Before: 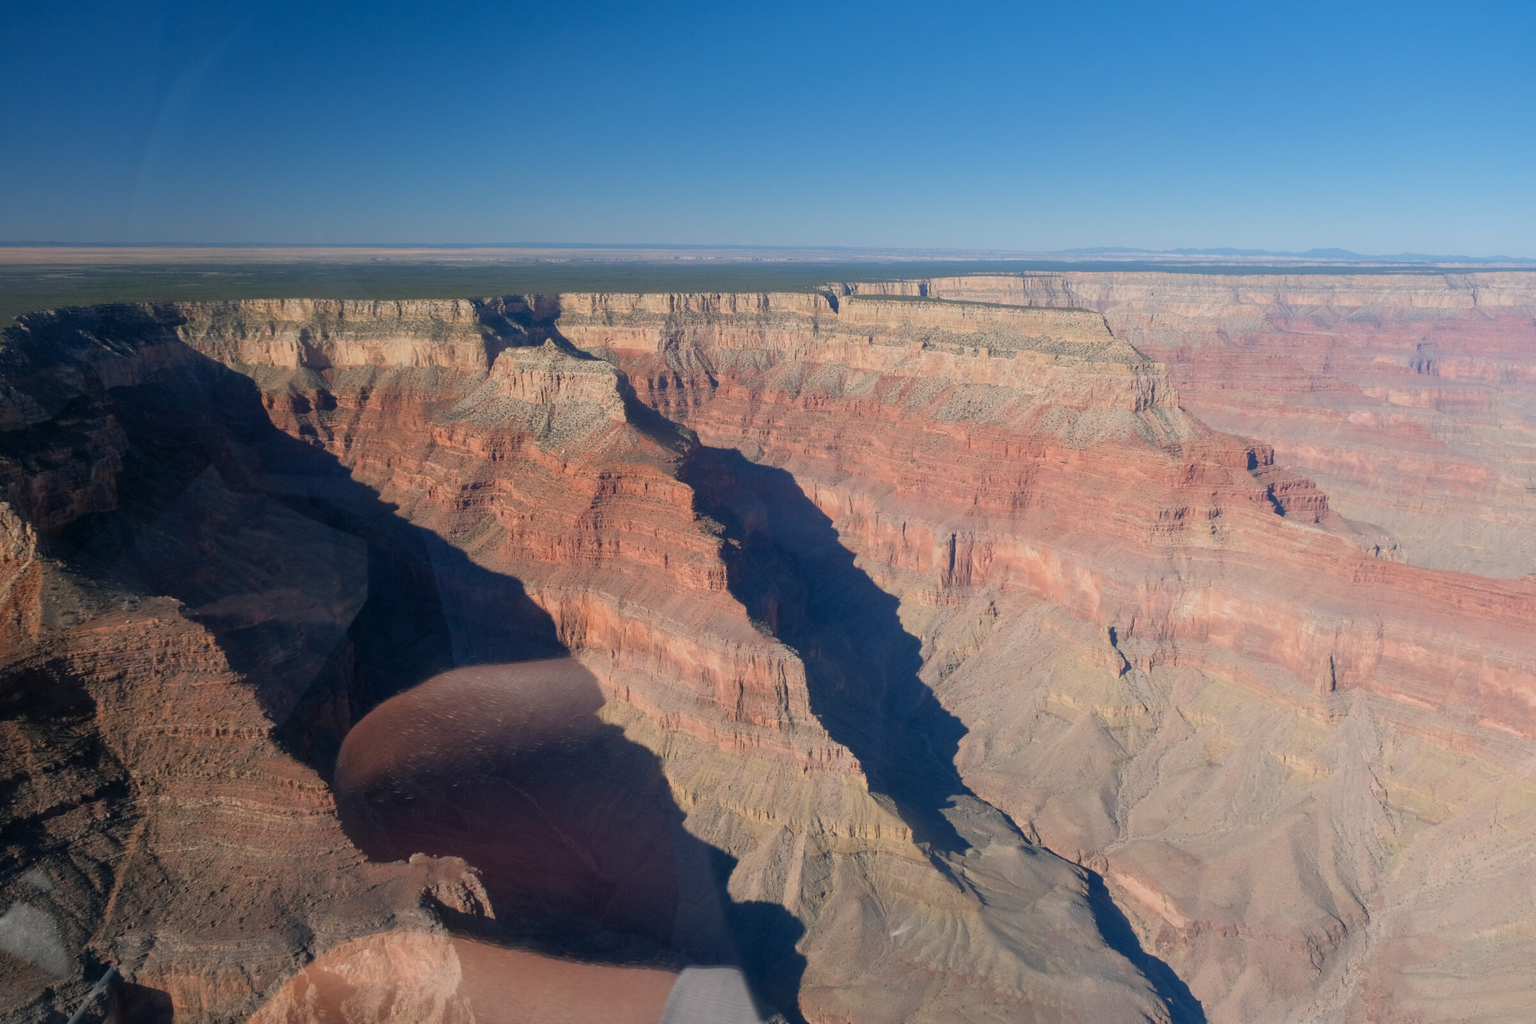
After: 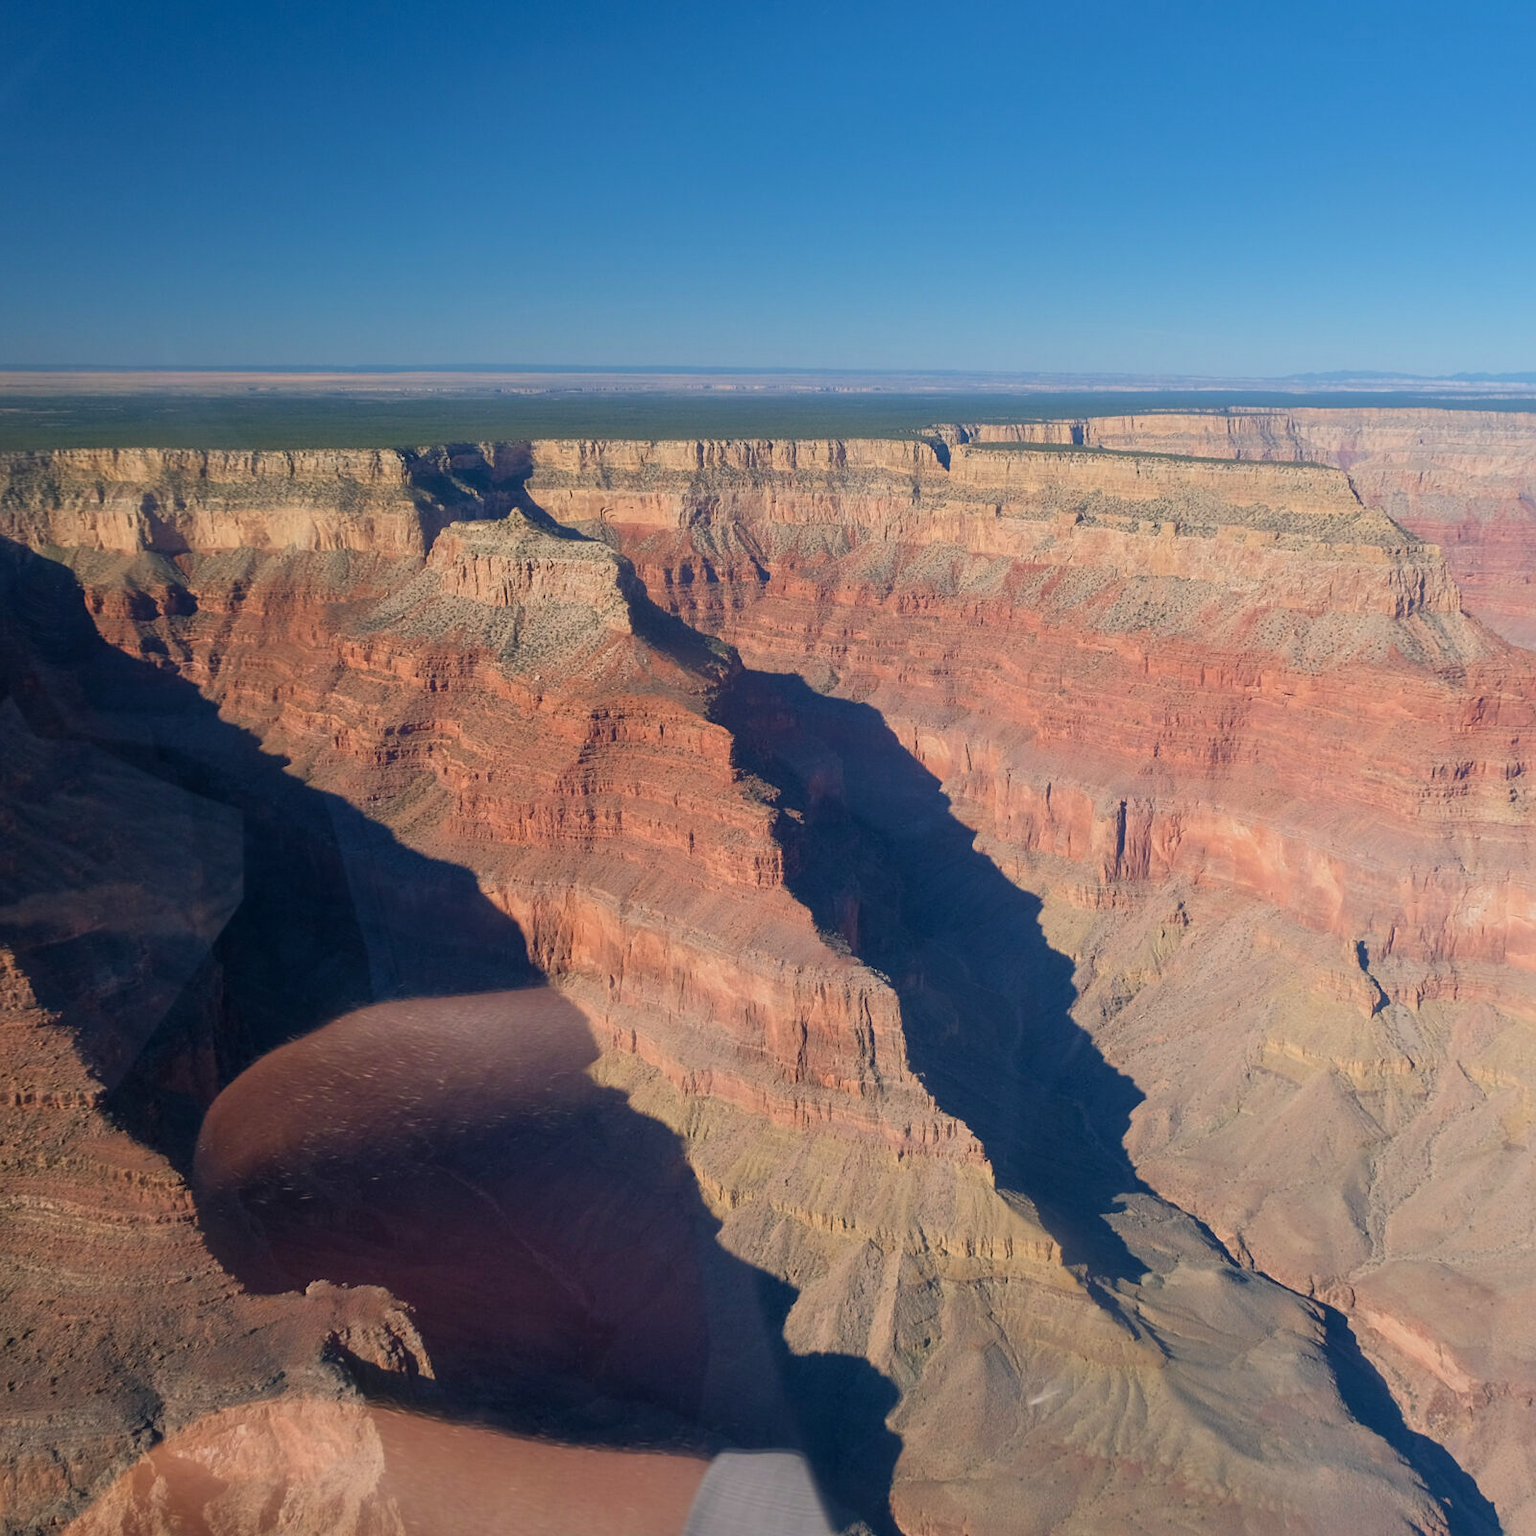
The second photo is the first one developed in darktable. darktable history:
sharpen: amount 0.2
velvia: on, module defaults
crop and rotate: left 13.409%, right 19.924%
